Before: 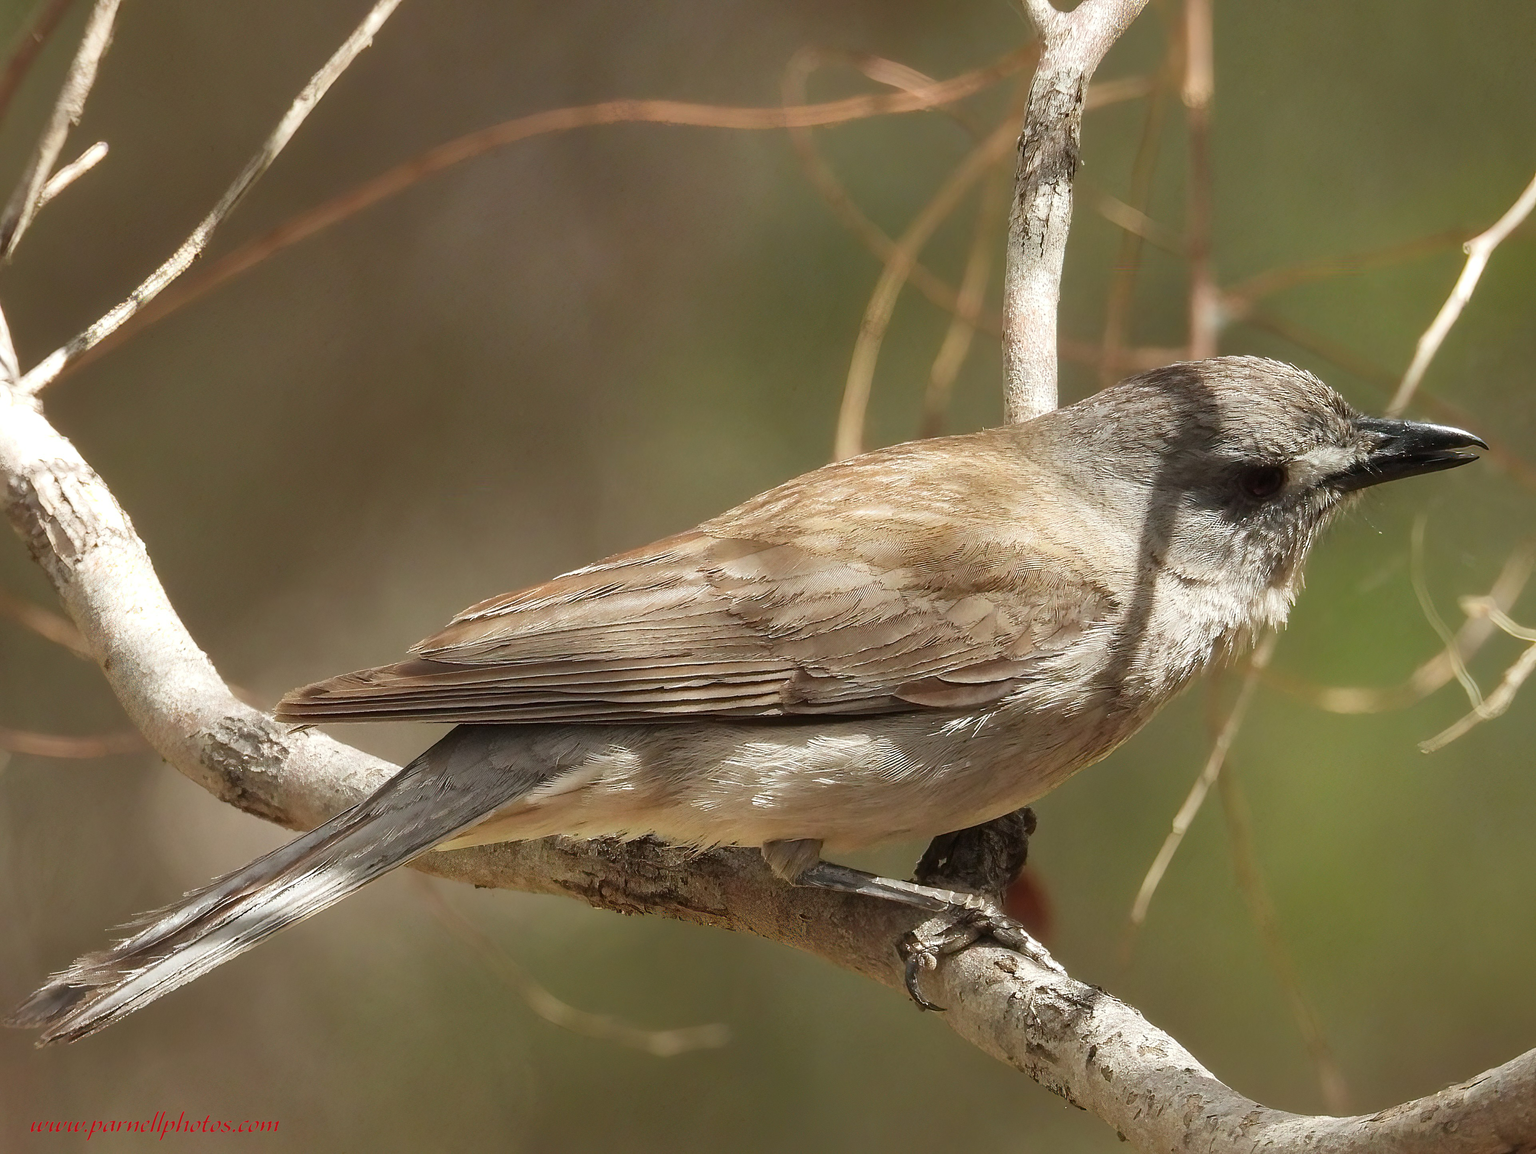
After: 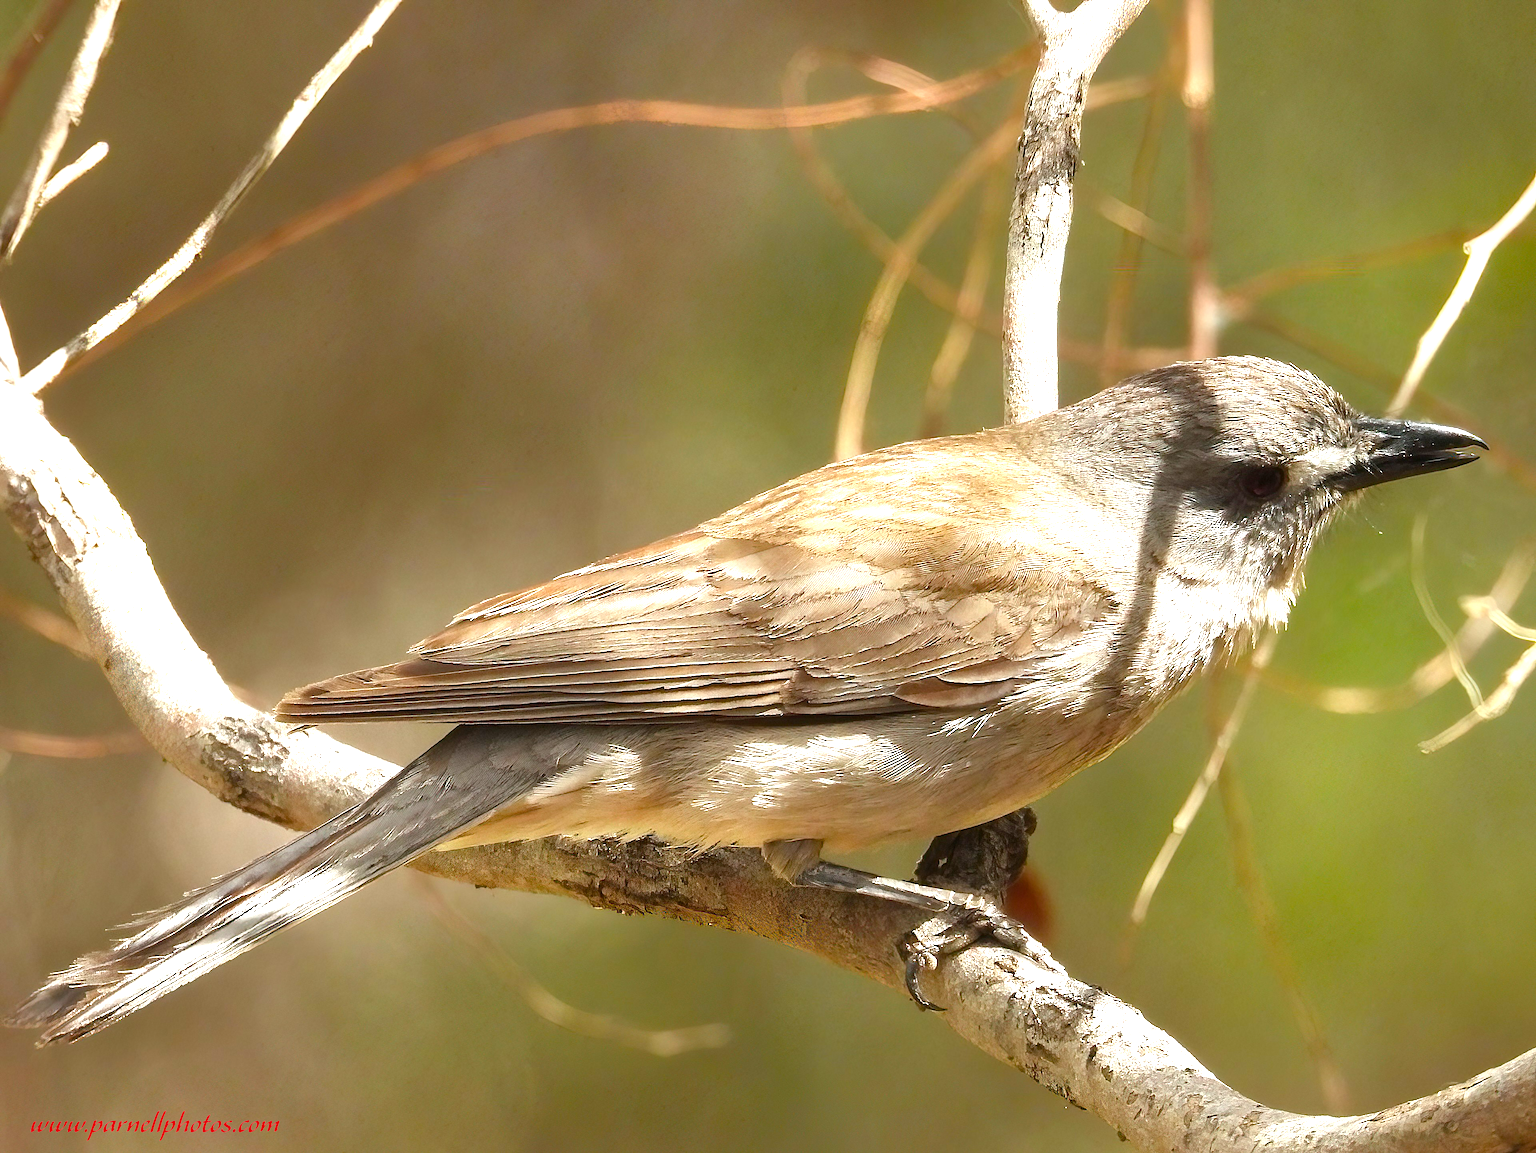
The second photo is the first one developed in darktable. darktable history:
color balance rgb: power › hue 329.02°, perceptual saturation grading › global saturation 20%, perceptual saturation grading › highlights -25.894%, perceptual saturation grading › shadows 24.805%, perceptual brilliance grading › global brilliance 29.544%, global vibrance 9.292%
